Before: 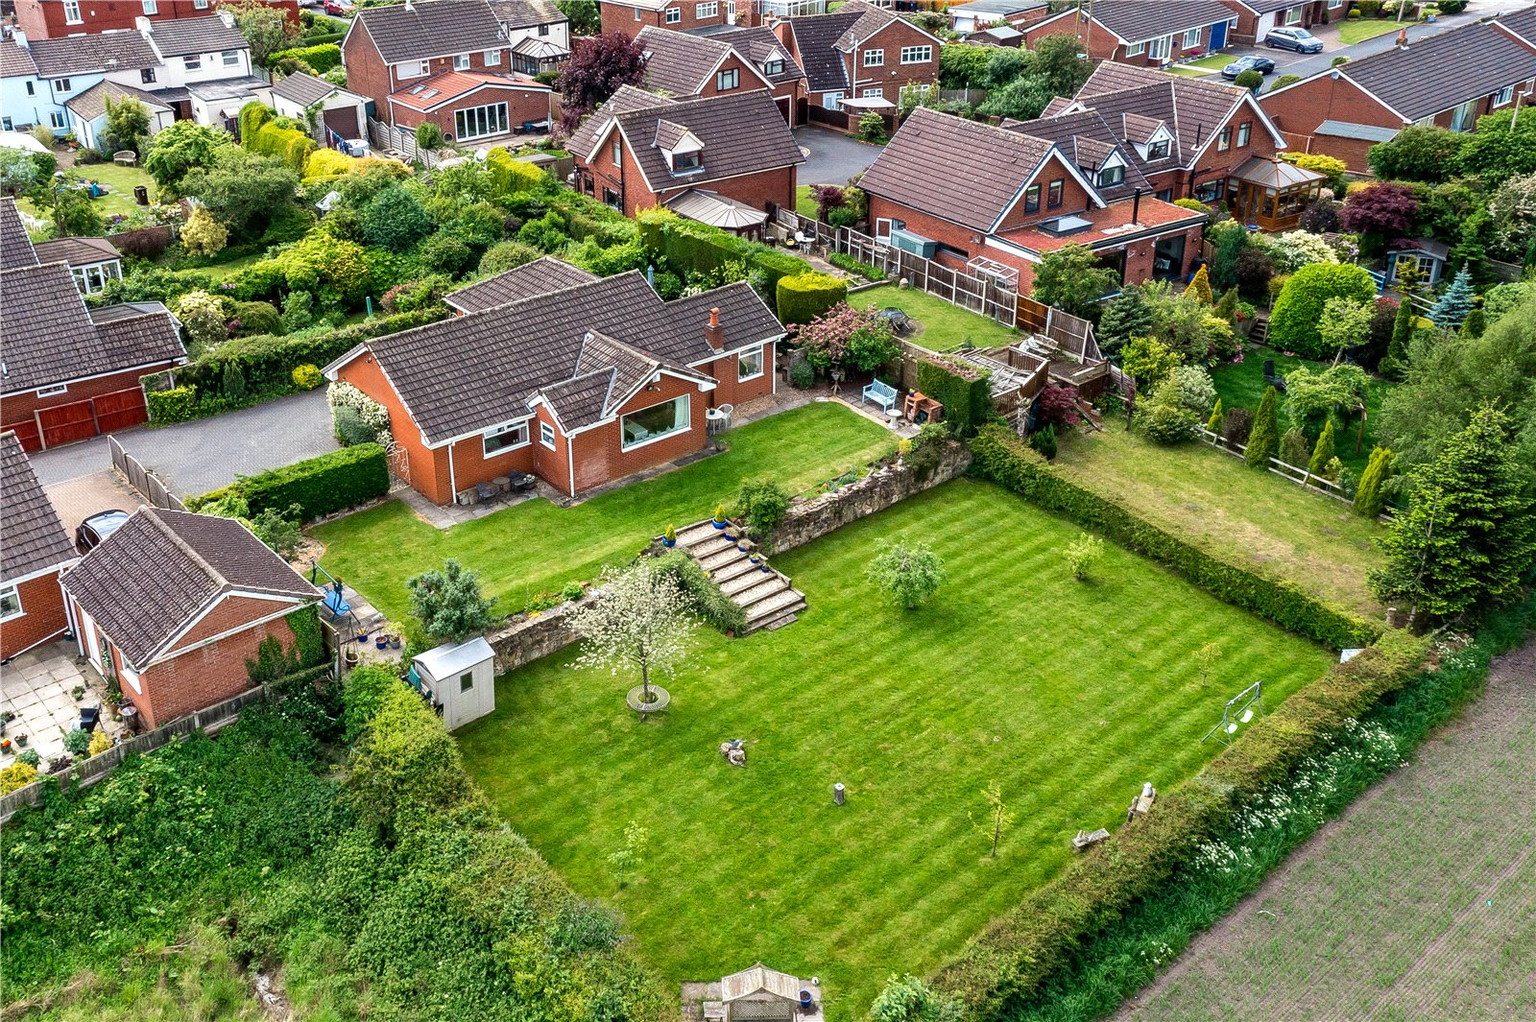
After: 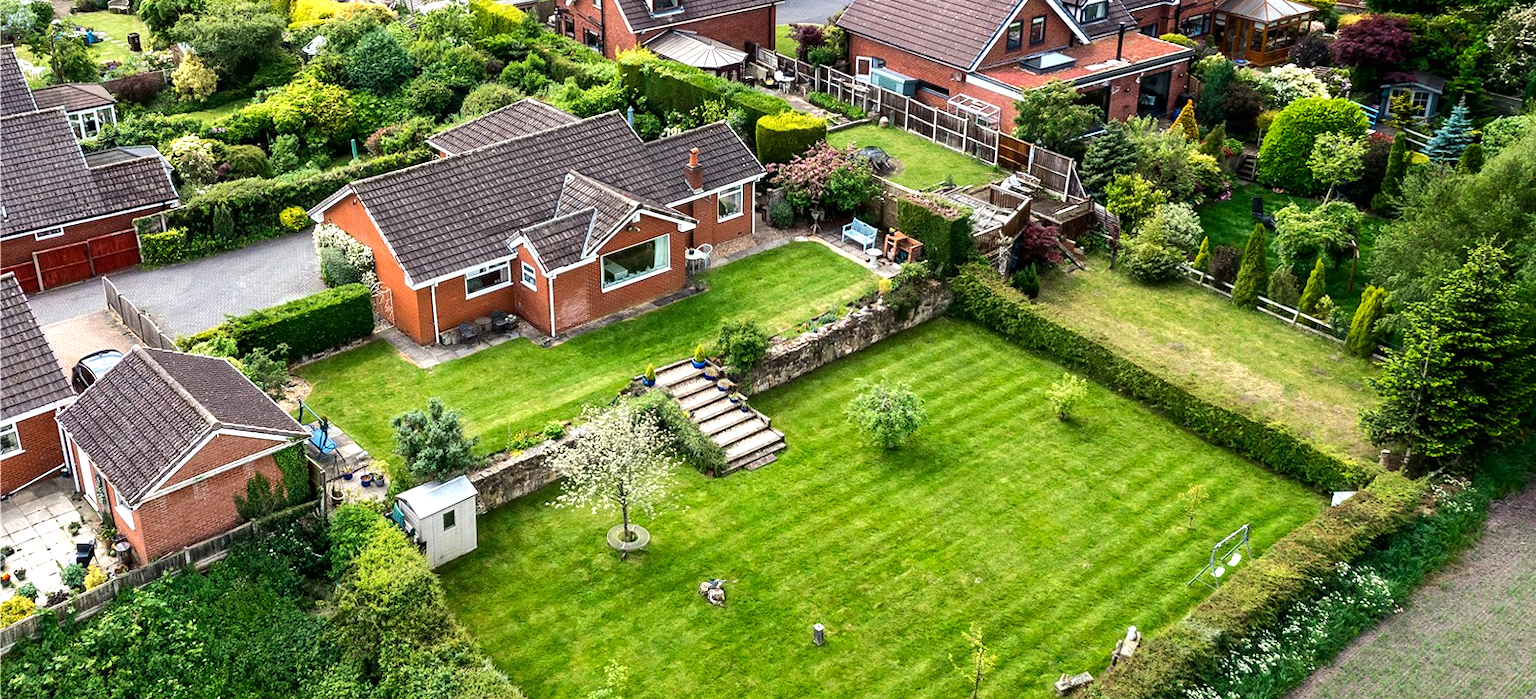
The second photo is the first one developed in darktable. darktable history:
rotate and perspective: lens shift (horizontal) -0.055, automatic cropping off
tone equalizer: -8 EV -0.417 EV, -7 EV -0.389 EV, -6 EV -0.333 EV, -5 EV -0.222 EV, -3 EV 0.222 EV, -2 EV 0.333 EV, -1 EV 0.389 EV, +0 EV 0.417 EV, edges refinement/feathering 500, mask exposure compensation -1.25 EV, preserve details no
crop: top 16.727%, bottom 16.727%
shadows and highlights: shadows -88.03, highlights -35.45, shadows color adjustment 99.15%, highlights color adjustment 0%, soften with gaussian
